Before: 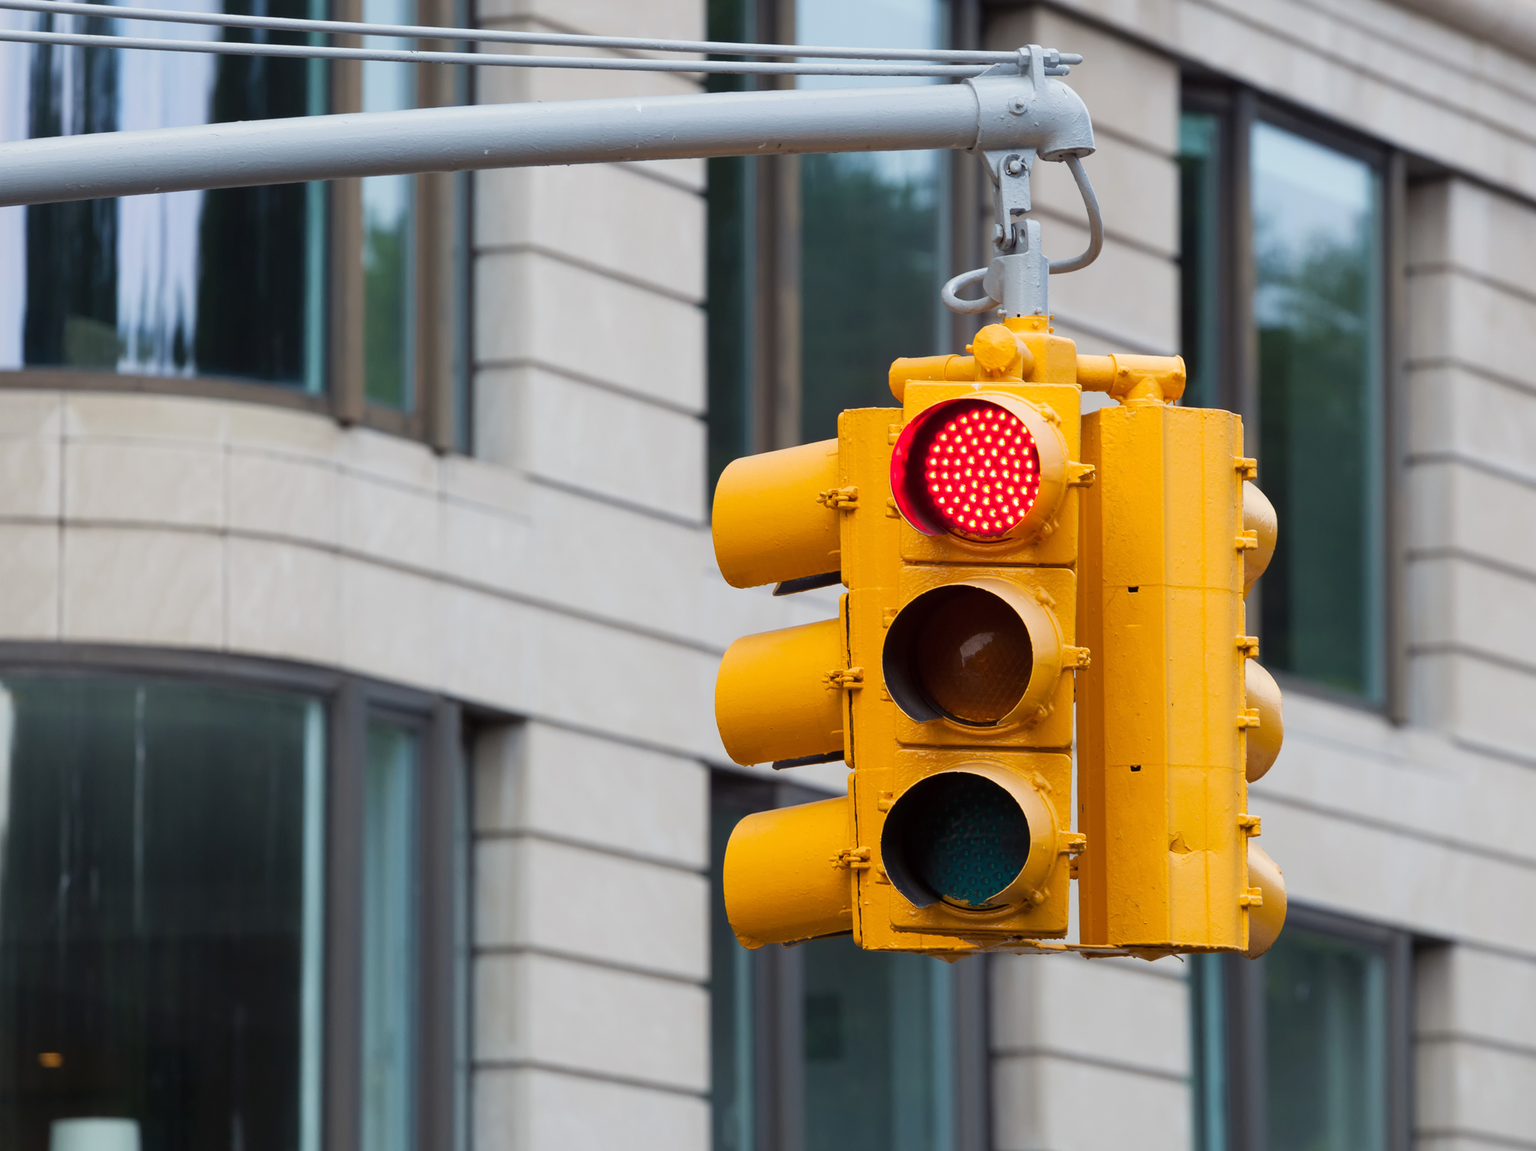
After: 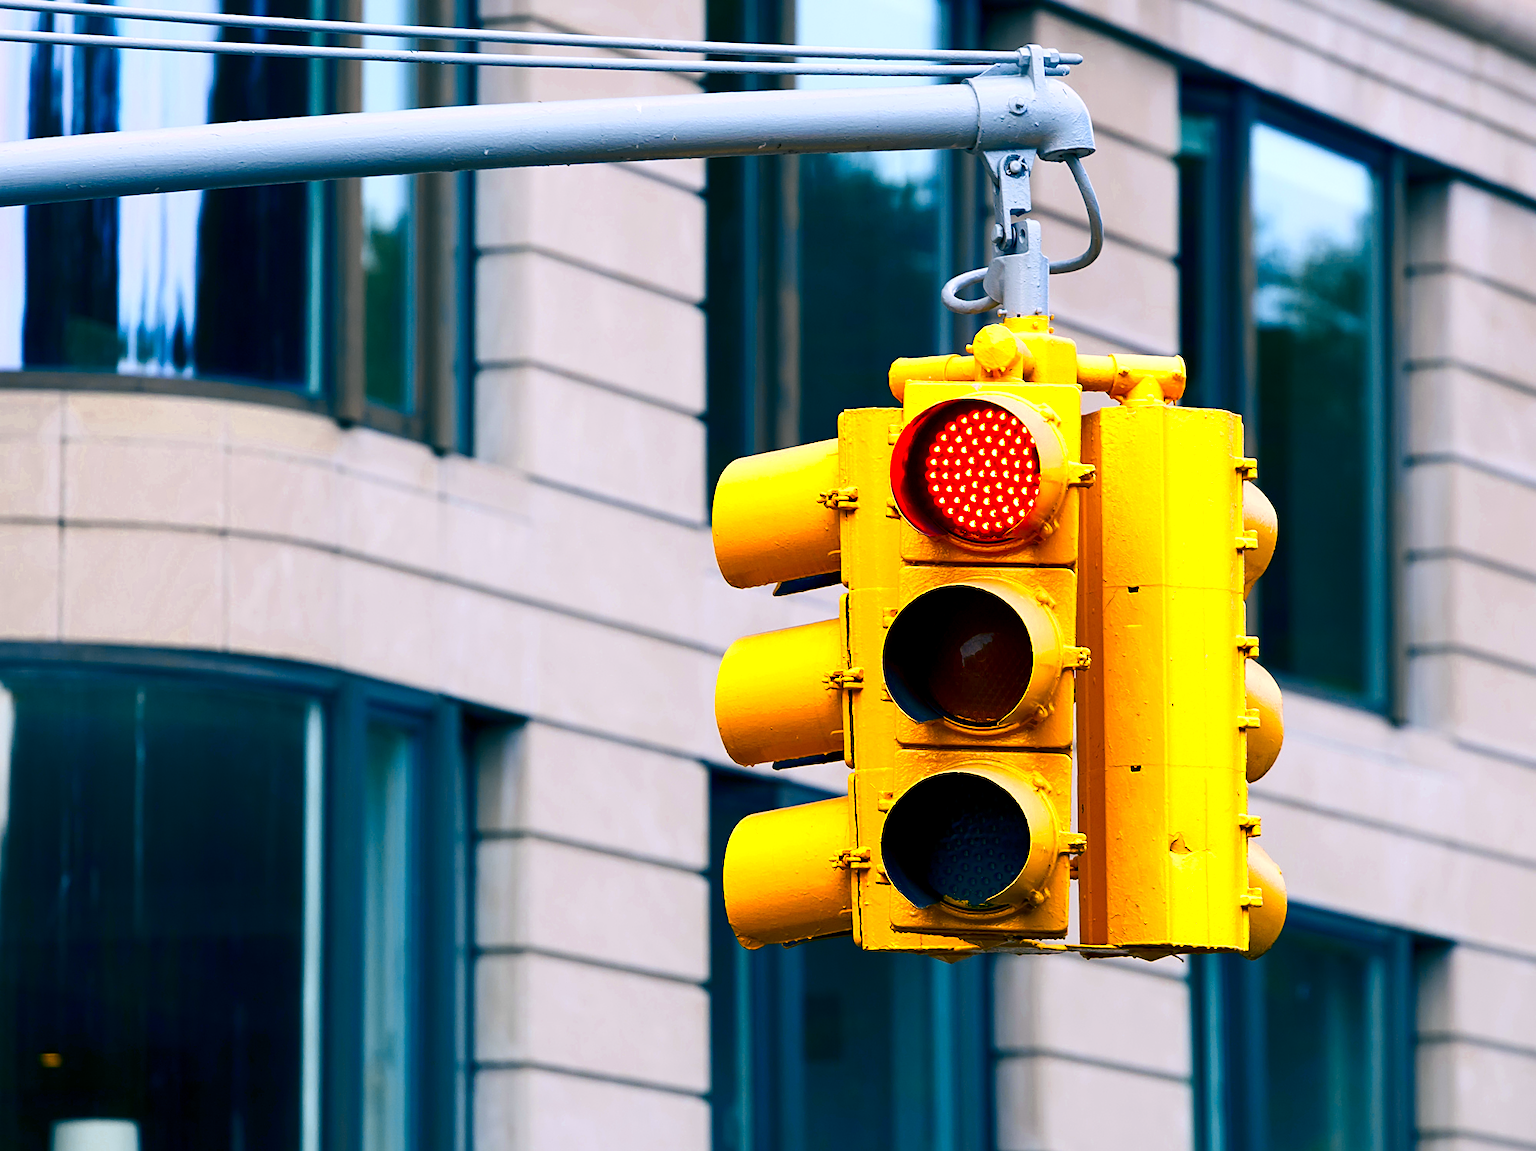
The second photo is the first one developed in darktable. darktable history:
color zones: curves: ch0 [(0.004, 0.305) (0.261, 0.623) (0.389, 0.399) (0.708, 0.571) (0.947, 0.34)]; ch1 [(0.025, 0.645) (0.229, 0.584) (0.326, 0.551) (0.484, 0.262) (0.757, 0.643)]
base curve: exposure shift 0, preserve colors none
color balance rgb: shadows lift › luminance -28.76%, shadows lift › chroma 10%, shadows lift › hue 230°, power › chroma 0.5%, power › hue 215°, highlights gain › luminance 7.14%, highlights gain › chroma 1%, highlights gain › hue 50°, global offset › luminance -0.29%, global offset › hue 260°, perceptual saturation grading › global saturation 20%, perceptual saturation grading › highlights -13.92%, perceptual saturation grading › shadows 50%
white balance: red 1.009, blue 1.027
sharpen: on, module defaults
contrast brightness saturation: contrast 0.21, brightness -0.11, saturation 0.21
exposure: black level correction 0.001, exposure 0.5 EV, compensate exposure bias true, compensate highlight preservation false
